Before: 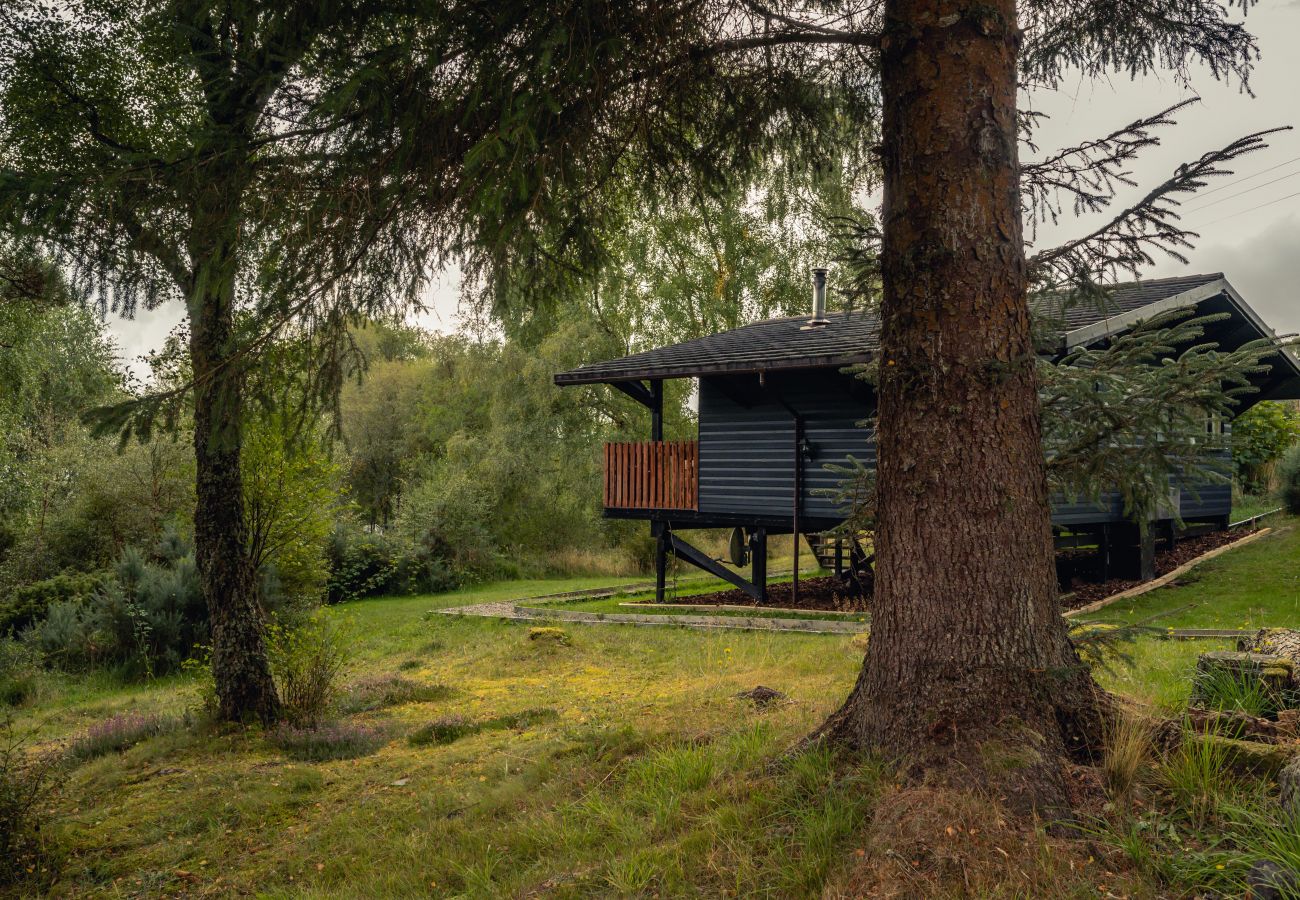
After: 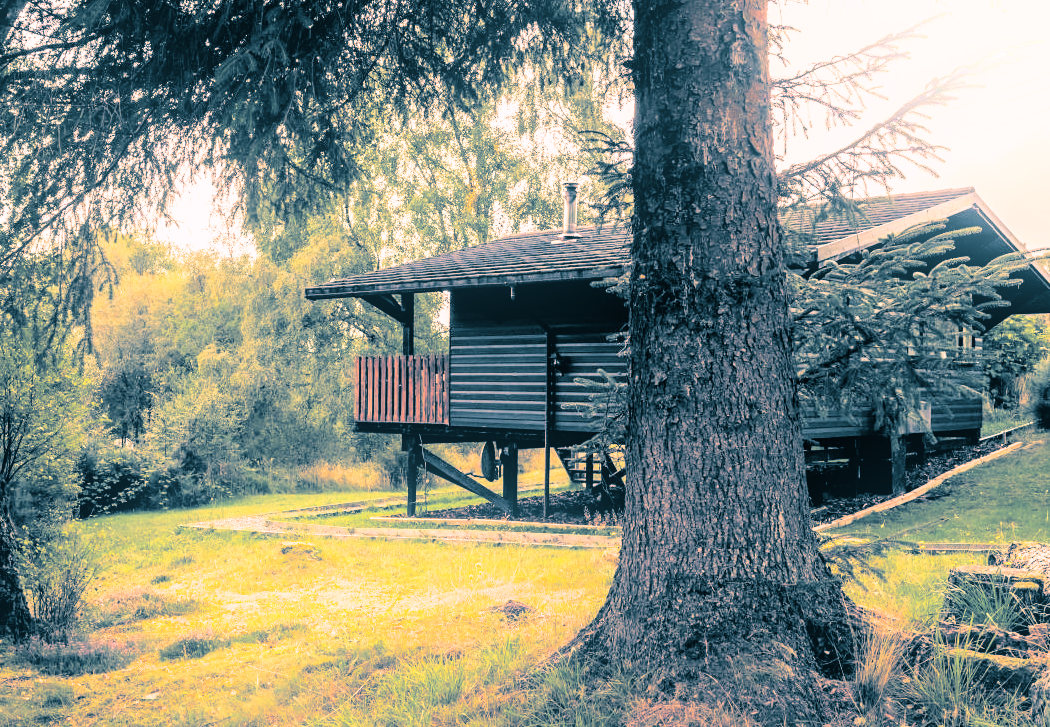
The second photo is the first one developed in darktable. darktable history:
crop: left 19.159%, top 9.58%, bottom 9.58%
filmic rgb: black relative exposure -5 EV, hardness 2.88, contrast 1.2, highlights saturation mix -30%
exposure: exposure 2.003 EV, compensate highlight preservation false
color correction: highlights a* 14.52, highlights b* 4.84
bloom: size 16%, threshold 98%, strength 20%
split-toning: shadows › hue 212.4°, balance -70
color calibration: x 0.334, y 0.349, temperature 5426 K
